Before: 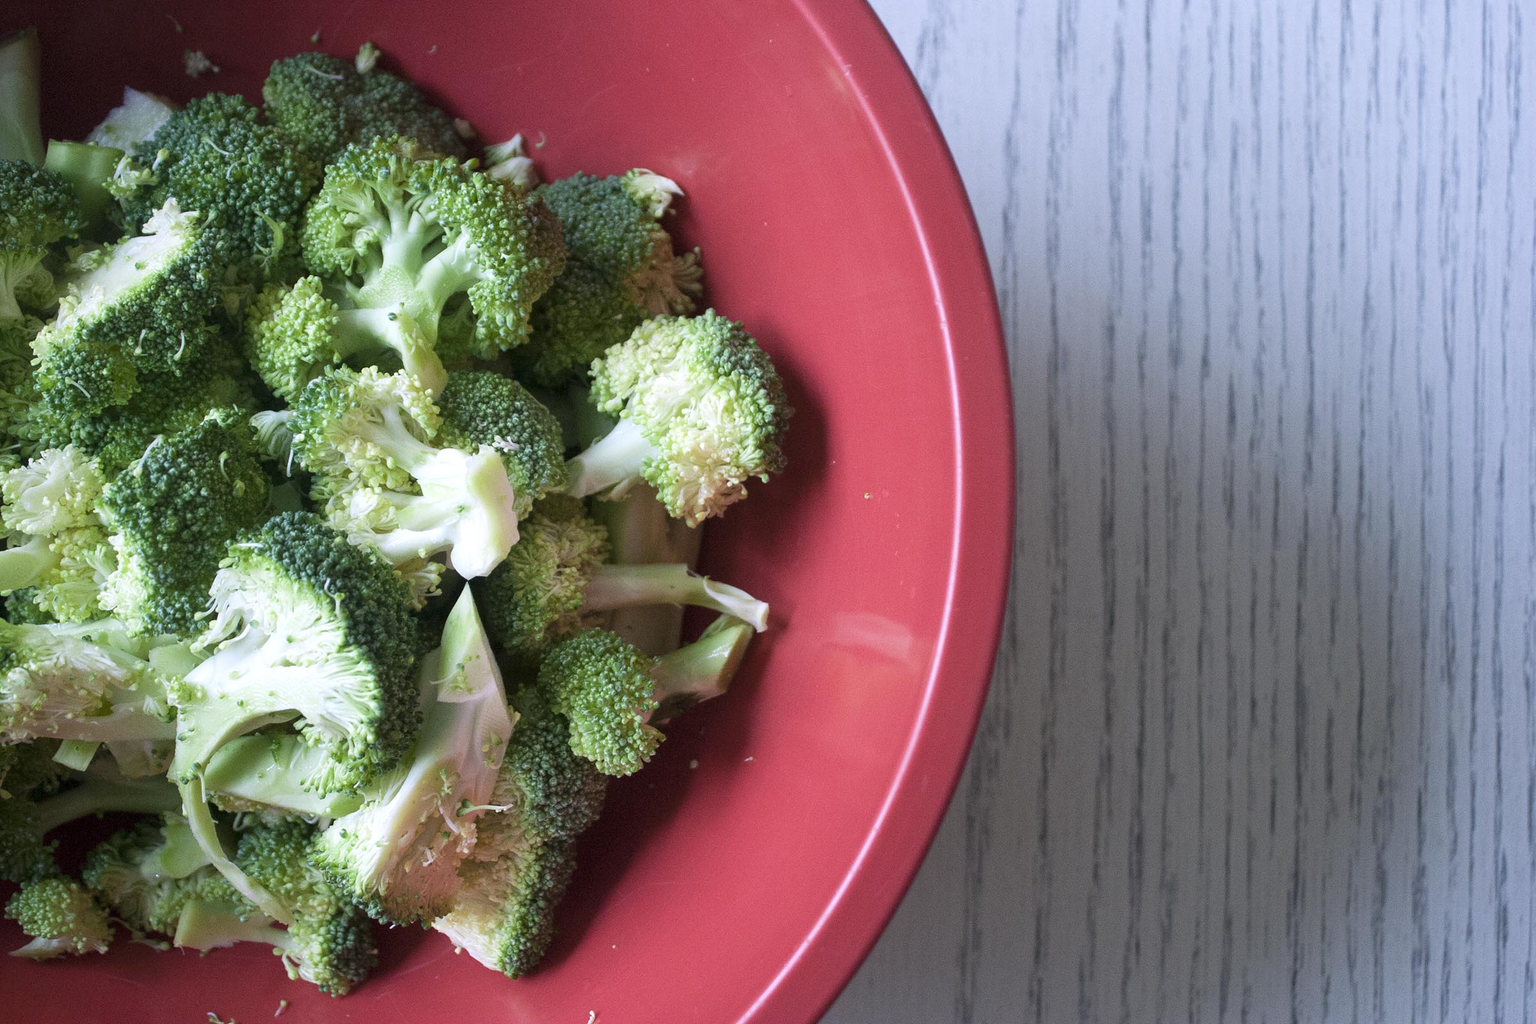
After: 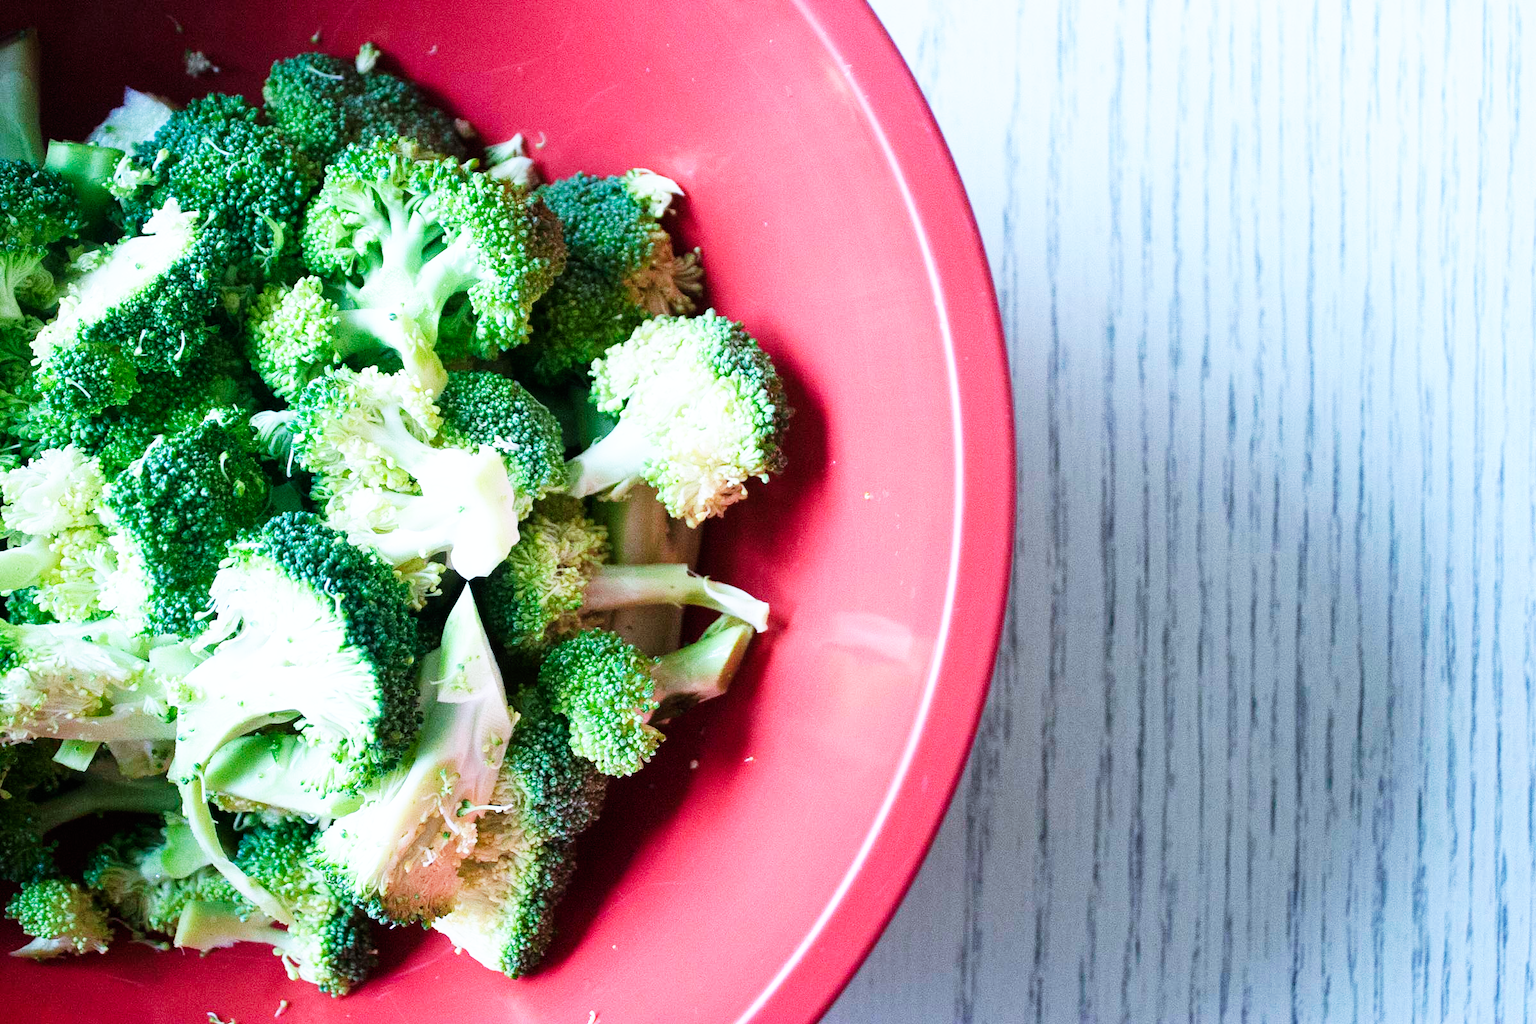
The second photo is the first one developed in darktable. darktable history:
color calibration: illuminant F (fluorescent), F source F9 (Cool White Deluxe 4150 K) – high CRI, x 0.374, y 0.373, temperature 4158.34 K
base curve: curves: ch0 [(0, 0) (0.007, 0.004) (0.027, 0.03) (0.046, 0.07) (0.207, 0.54) (0.442, 0.872) (0.673, 0.972) (1, 1)], preserve colors none
